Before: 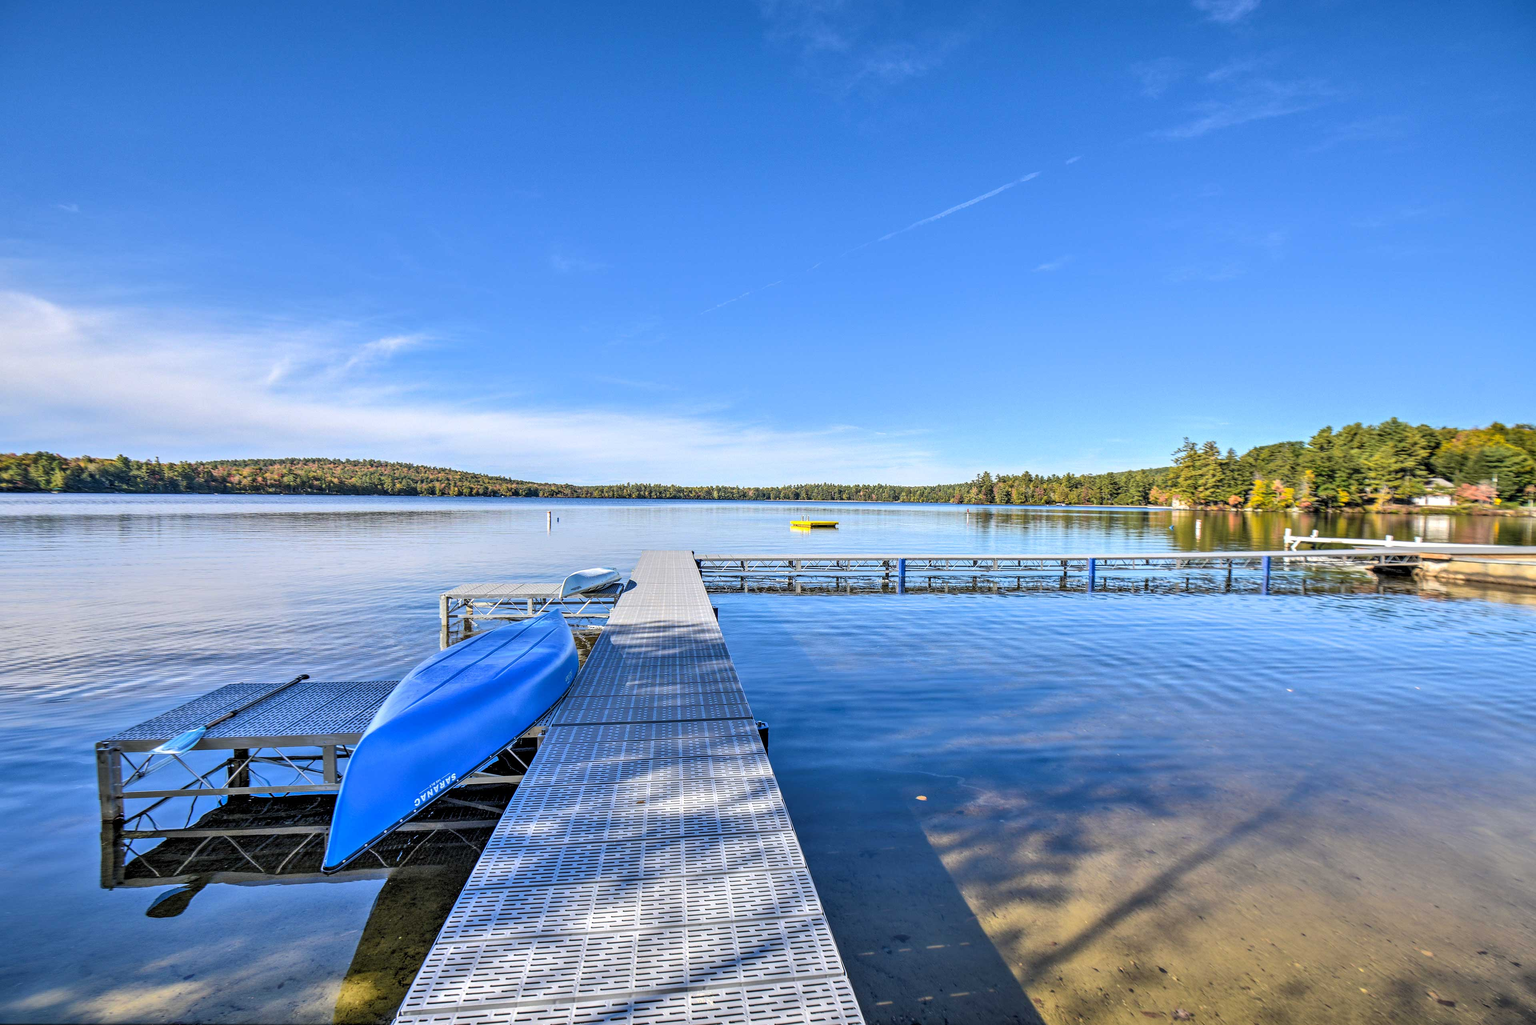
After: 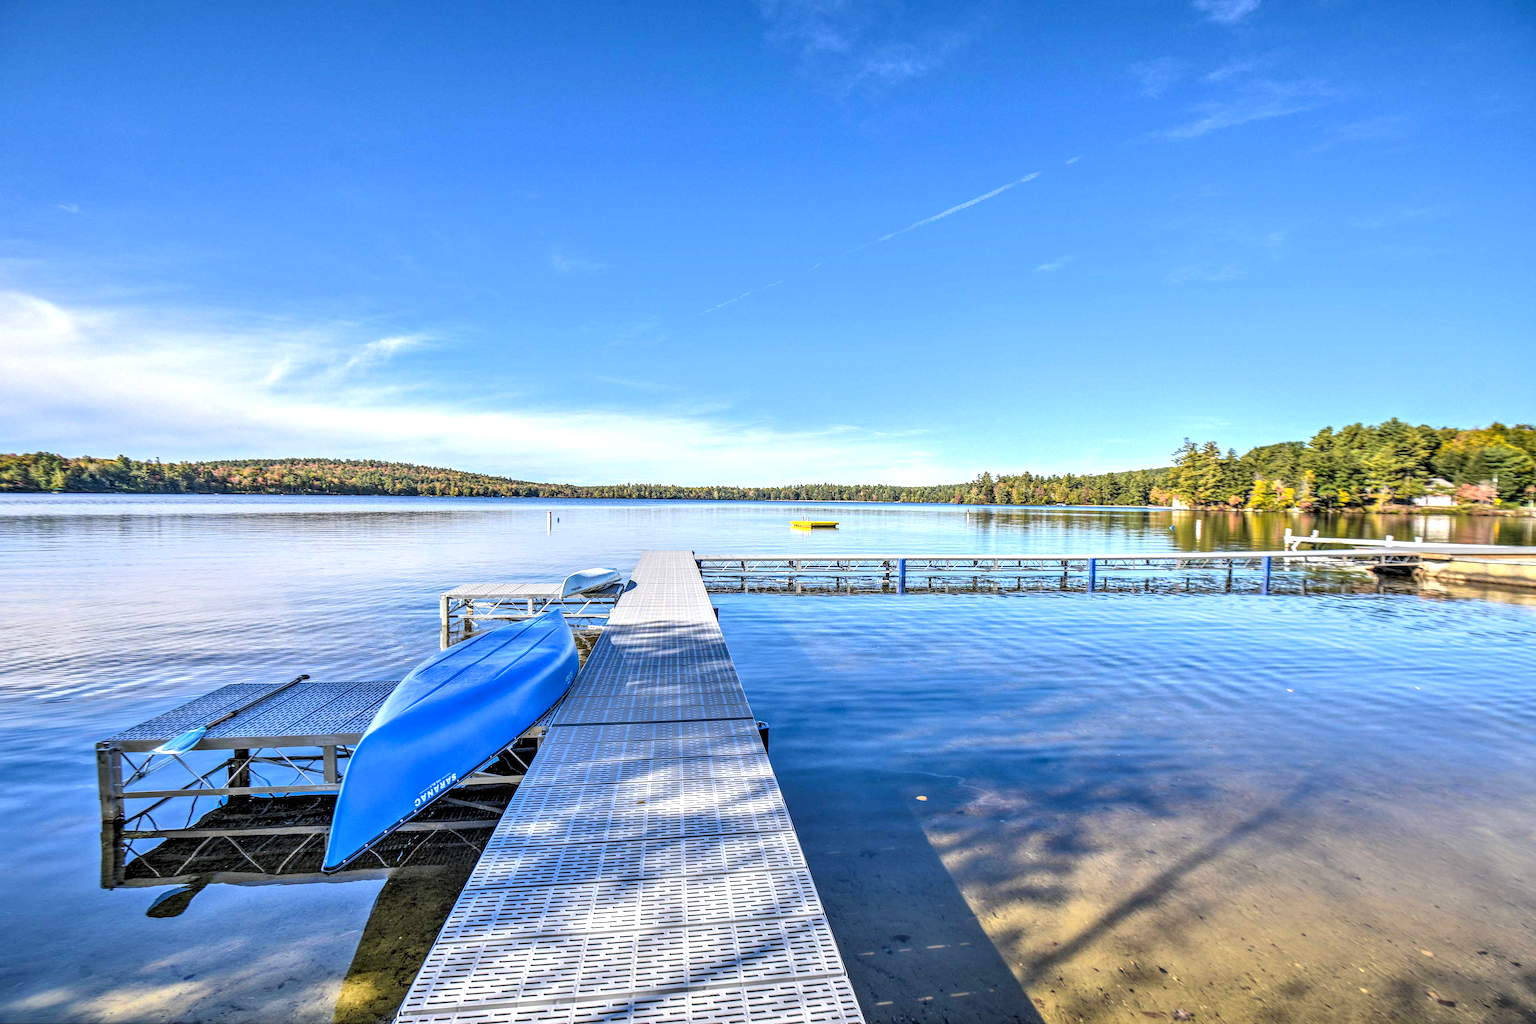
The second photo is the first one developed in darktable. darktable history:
exposure: exposure 0.374 EV, compensate highlight preservation false
local contrast: on, module defaults
